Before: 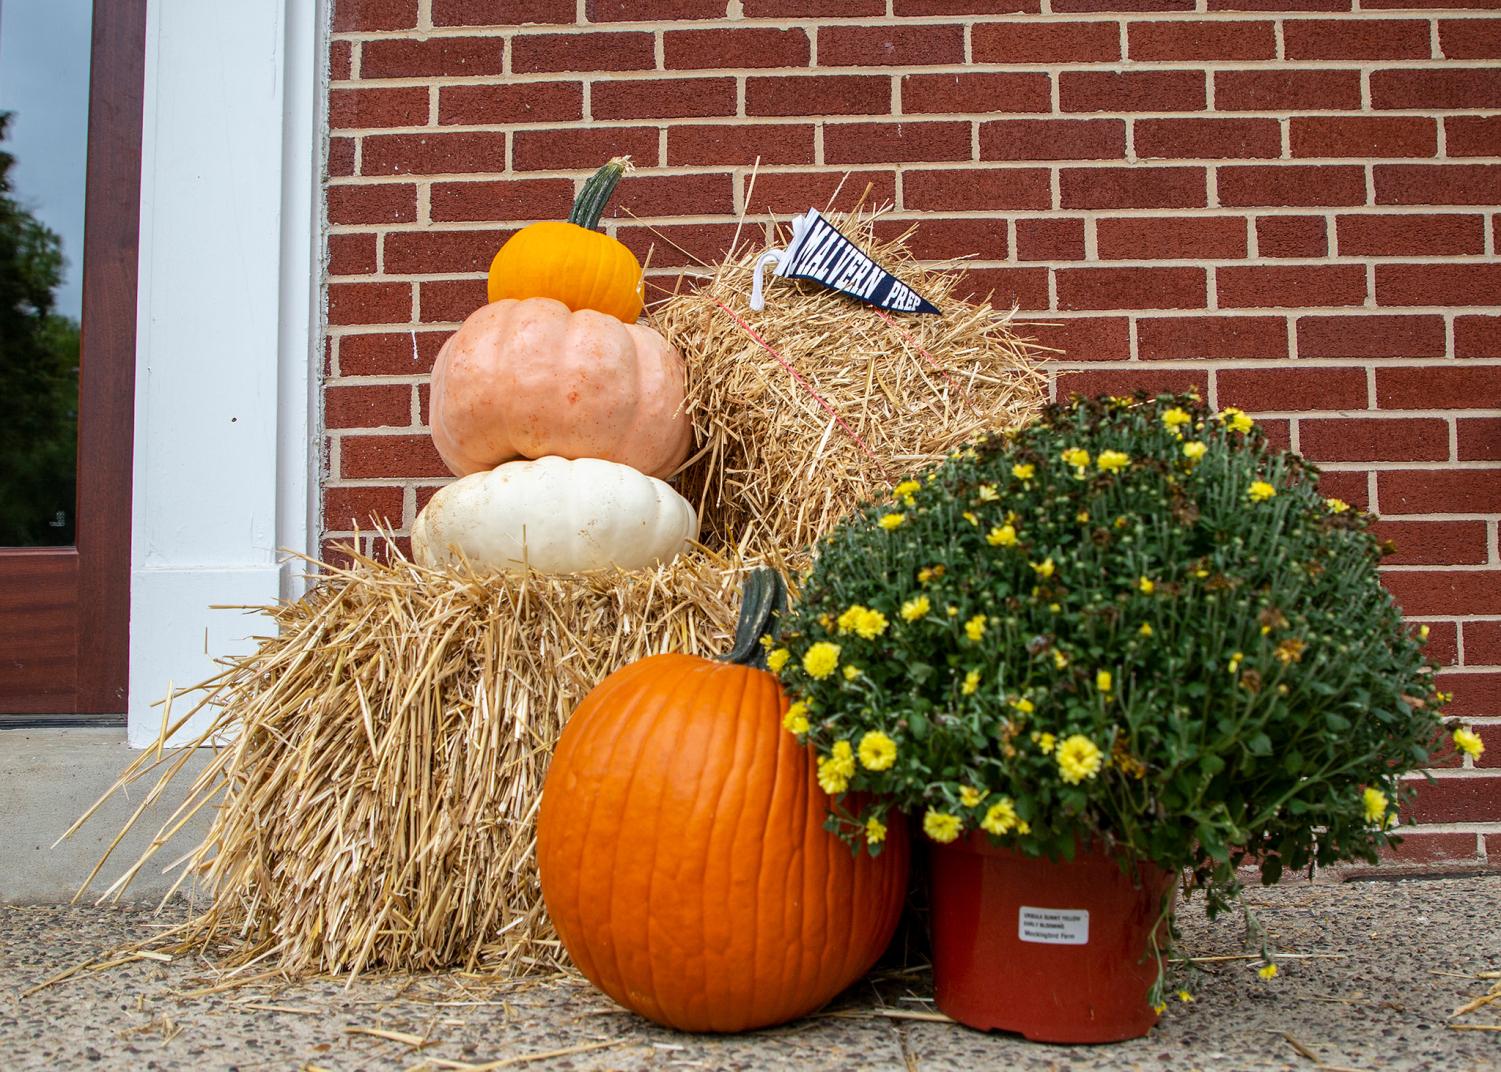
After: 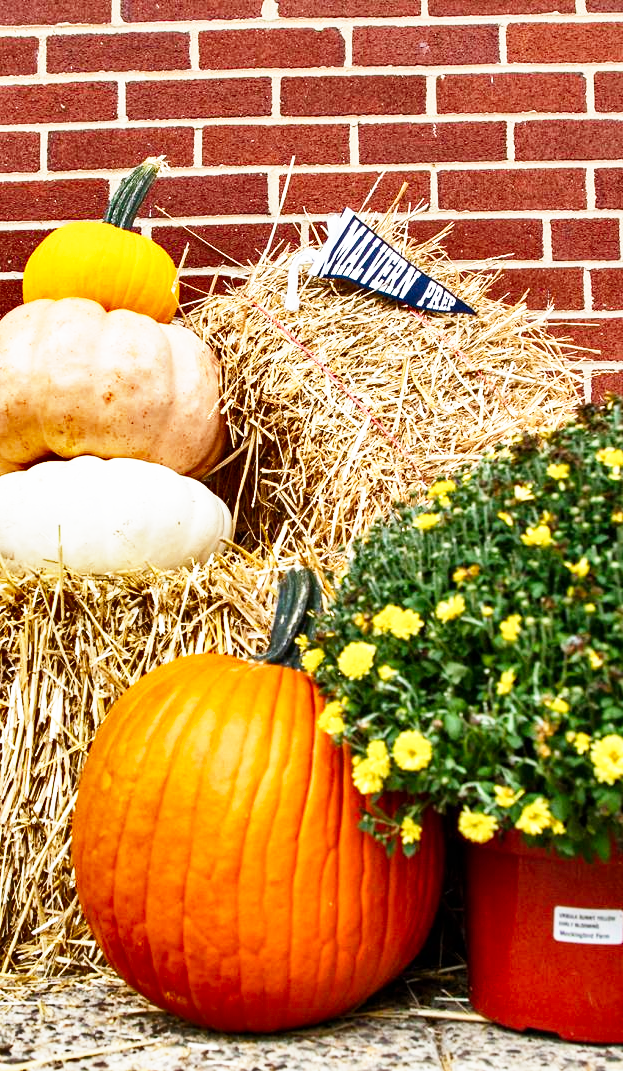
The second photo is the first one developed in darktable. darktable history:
crop: left 31.019%, right 27.436%
shadows and highlights: radius 106.33, shadows 41.04, highlights -72.22, low approximation 0.01, soften with gaussian
tone curve: curves: ch0 [(0, 0) (0.004, 0.001) (0.133, 0.112) (0.325, 0.362) (0.832, 0.893) (1, 1)], preserve colors none
base curve: curves: ch0 [(0, 0) (0.495, 0.917) (1, 1)], preserve colors none
